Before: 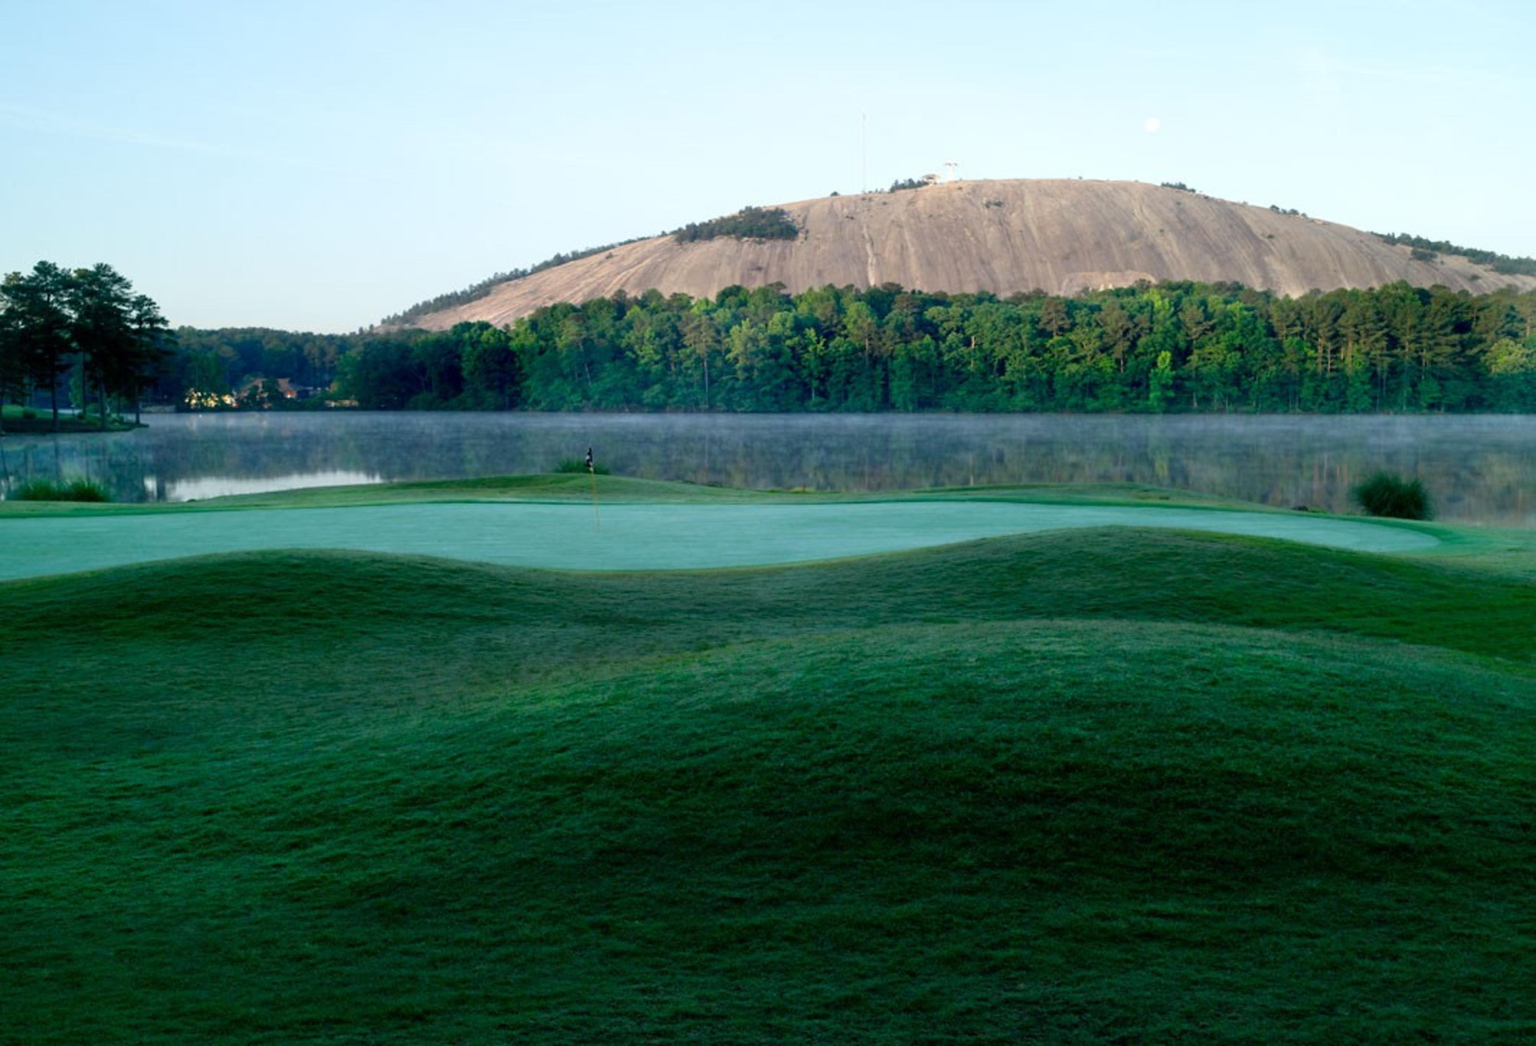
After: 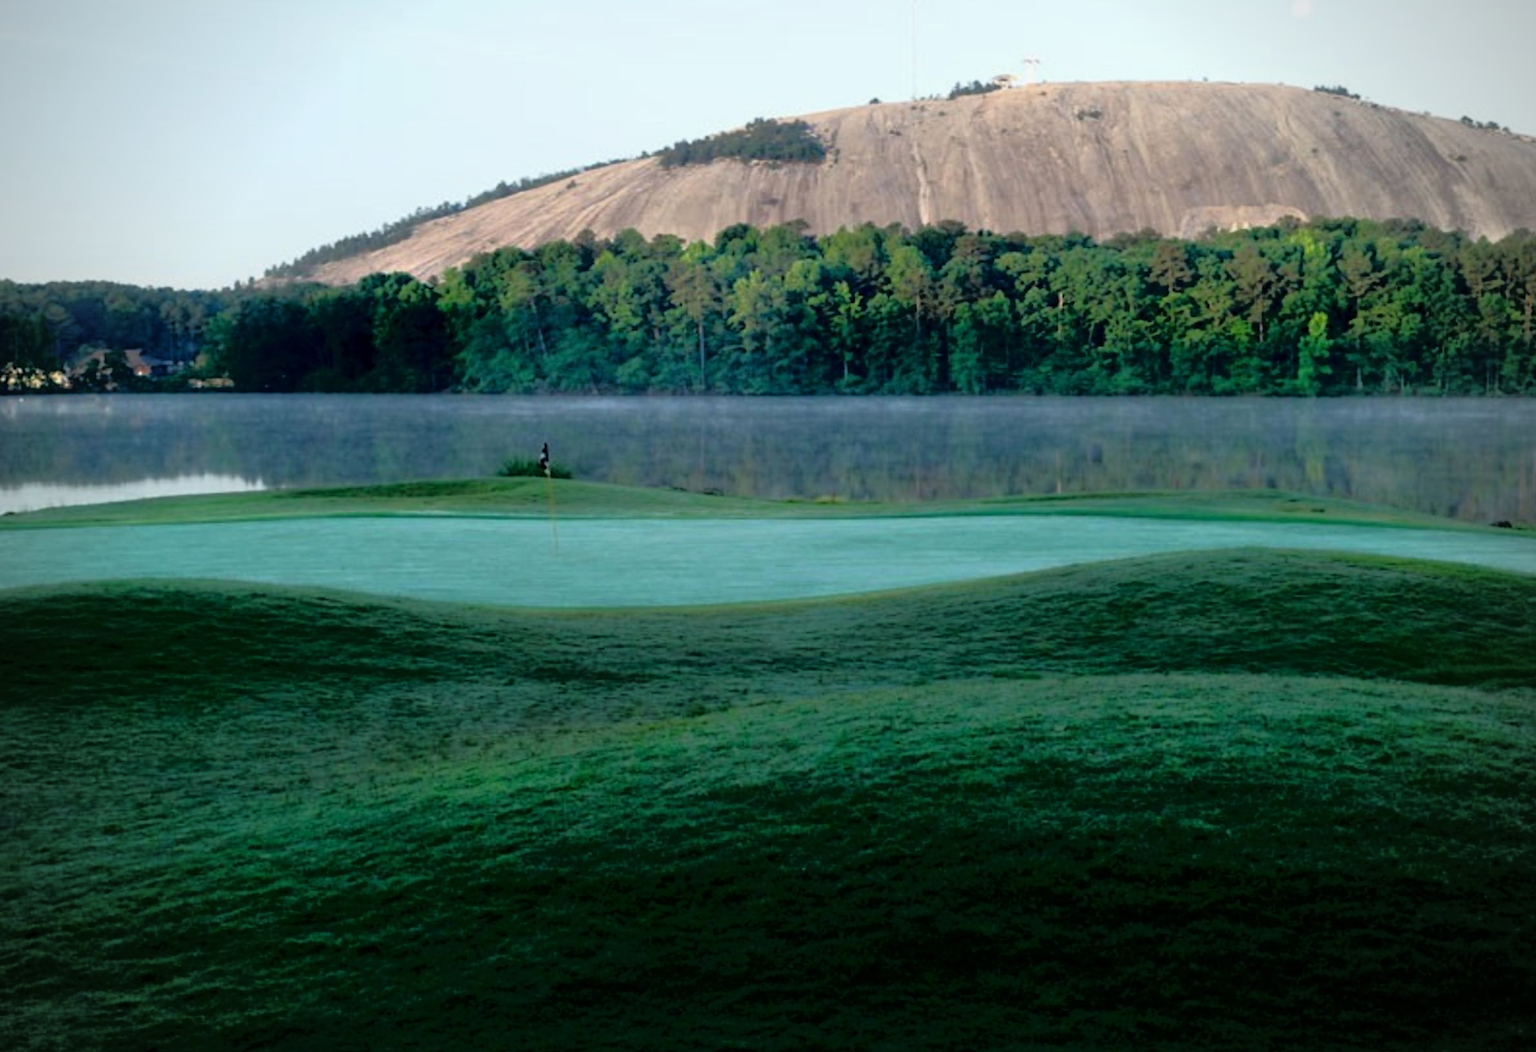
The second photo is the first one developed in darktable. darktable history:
crop and rotate: left 12.049%, top 11.39%, right 13.627%, bottom 13.797%
tone equalizer: -8 EV -1.84 EV, -7 EV -1.17 EV, -6 EV -1.58 EV, edges refinement/feathering 500, mask exposure compensation -1.57 EV, preserve details no
vignetting: on, module defaults
